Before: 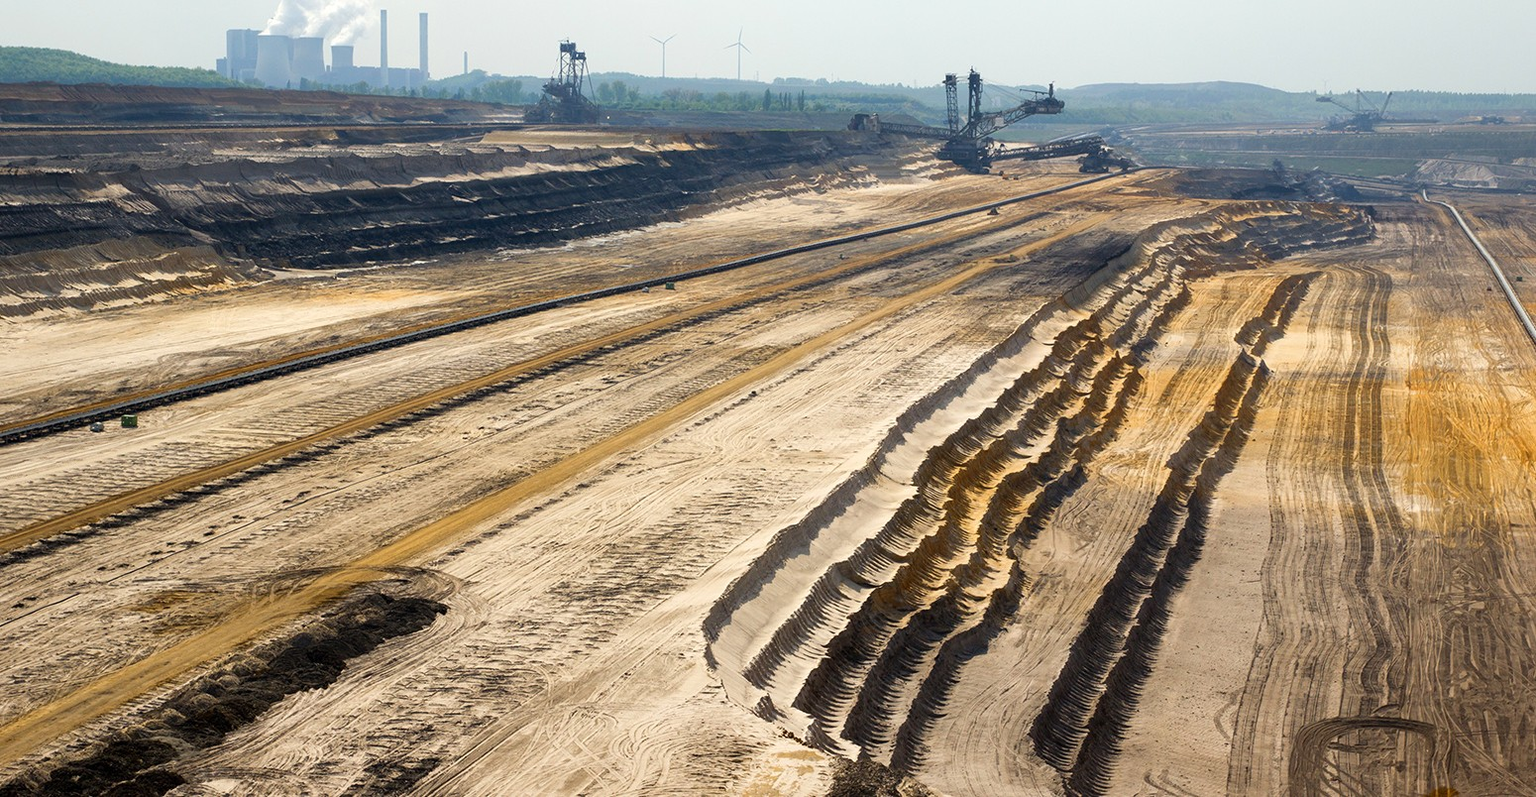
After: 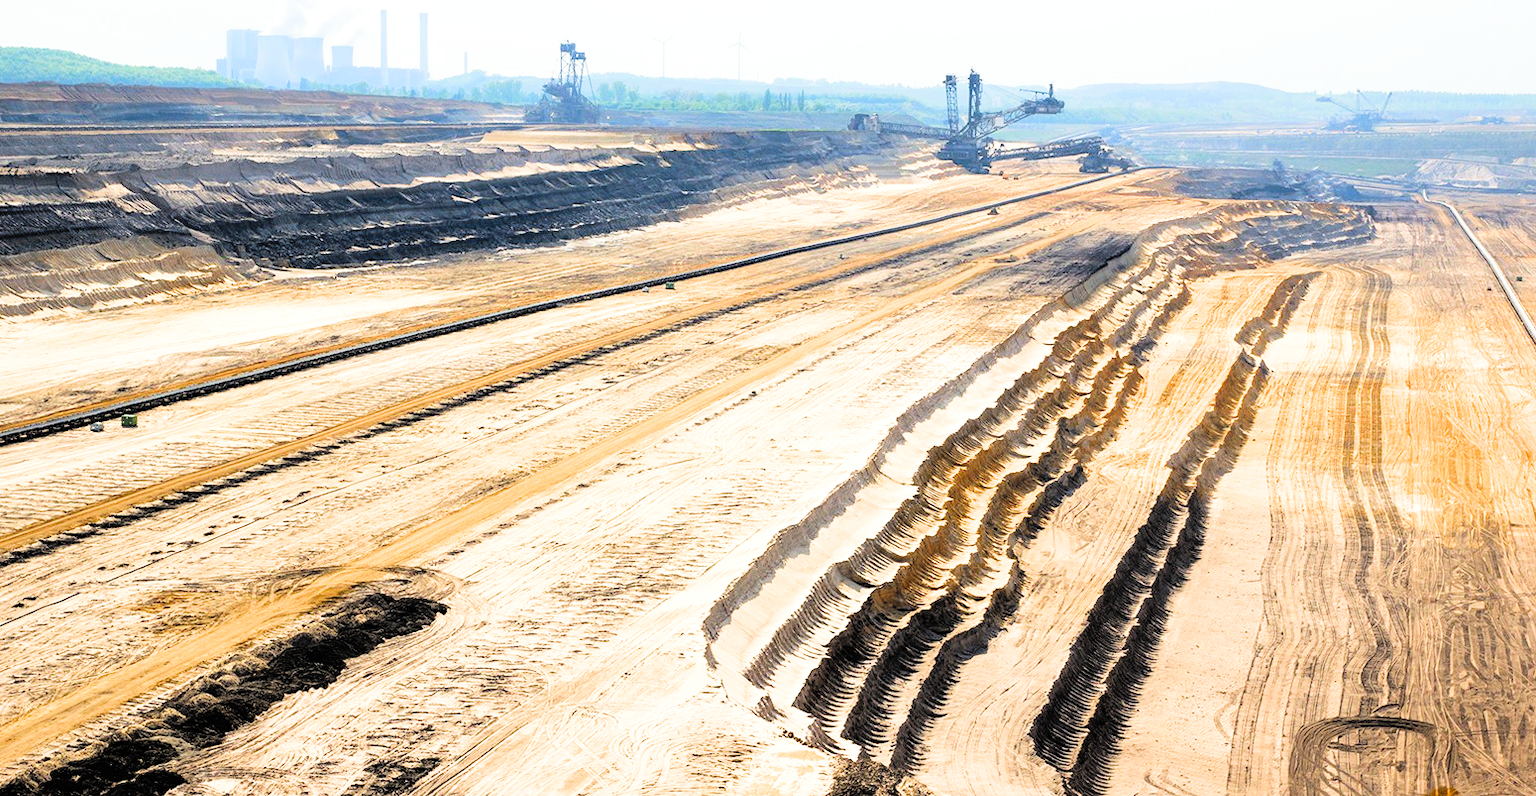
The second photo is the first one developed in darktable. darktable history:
contrast brightness saturation: contrast 0.07, brightness 0.178, saturation 0.399
exposure: black level correction 0, exposure 1.103 EV, compensate exposure bias true, compensate highlight preservation false
filmic rgb: black relative exposure -4.99 EV, white relative exposure 3.95 EV, hardness 2.91, contrast 1.41, add noise in highlights 0, color science v3 (2019), use custom middle-gray values true, contrast in highlights soft
